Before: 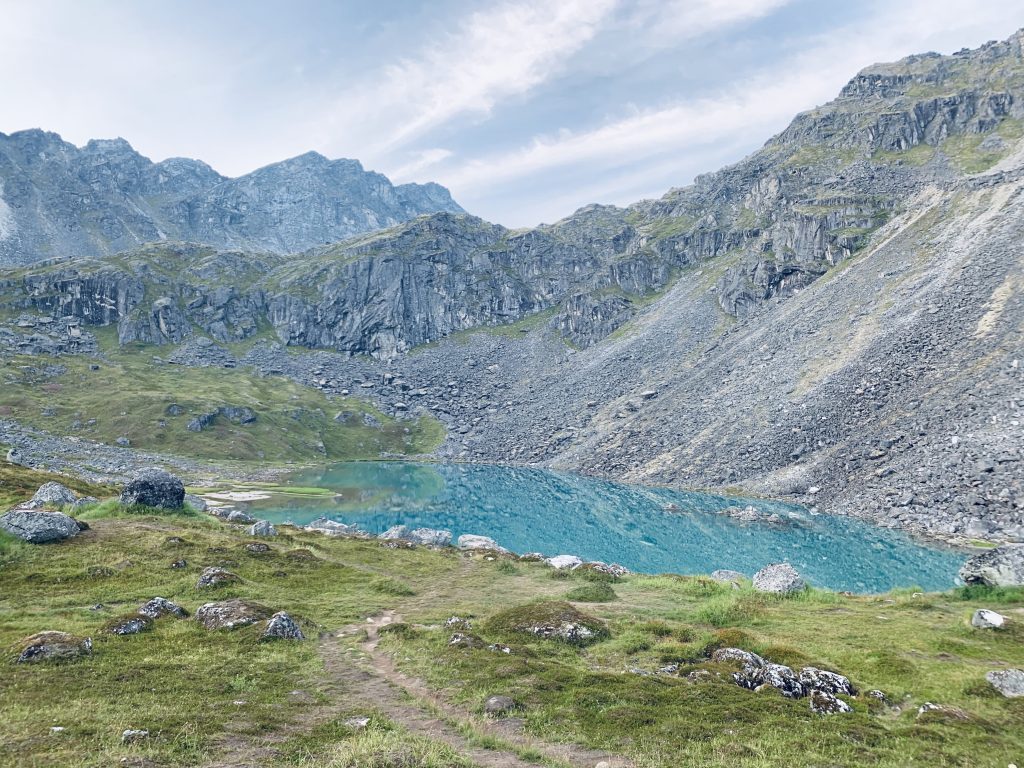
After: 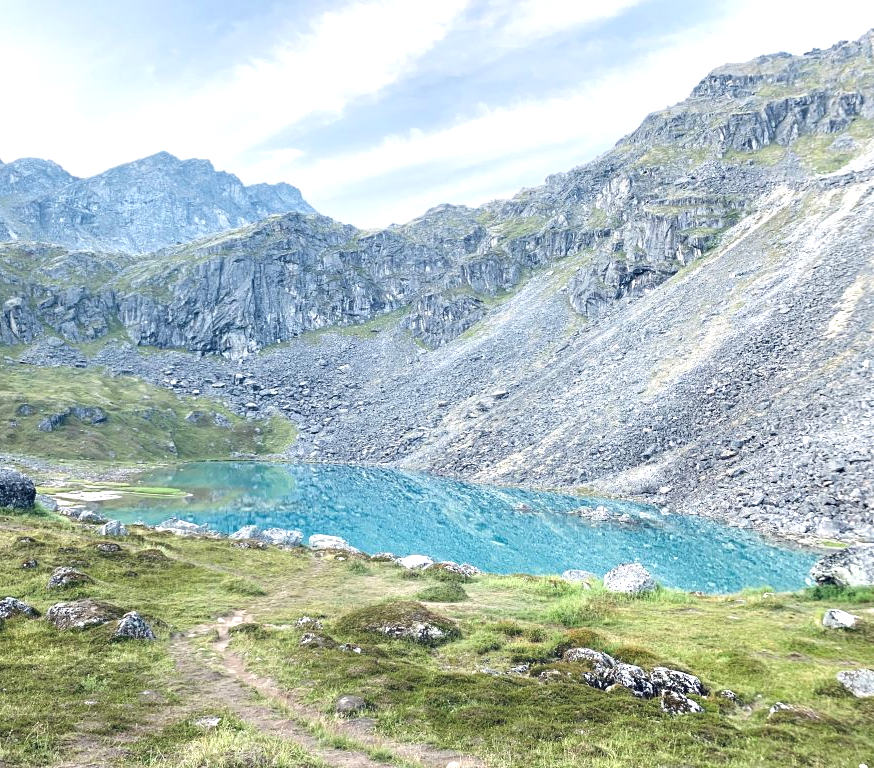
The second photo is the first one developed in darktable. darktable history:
crop and rotate: left 14.584%
tone equalizer: -8 EV 0.001 EV, -7 EV -0.002 EV, -6 EV 0.002 EV, -5 EV -0.03 EV, -4 EV -0.116 EV, -3 EV -0.169 EV, -2 EV 0.24 EV, -1 EV 0.702 EV, +0 EV 0.493 EV
